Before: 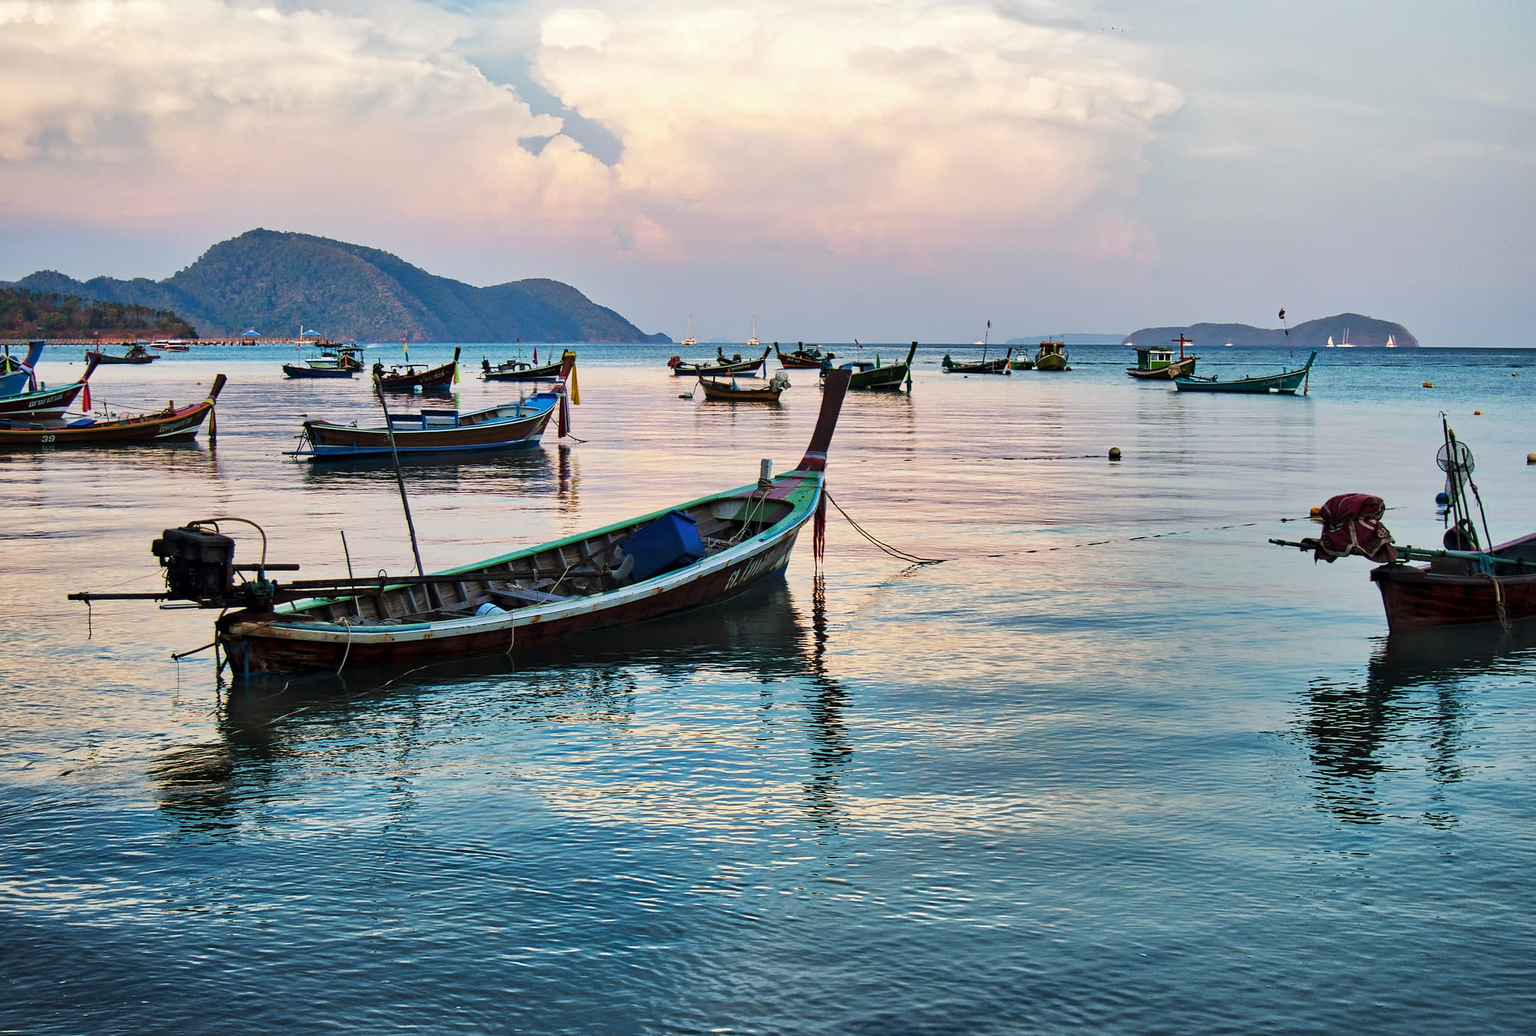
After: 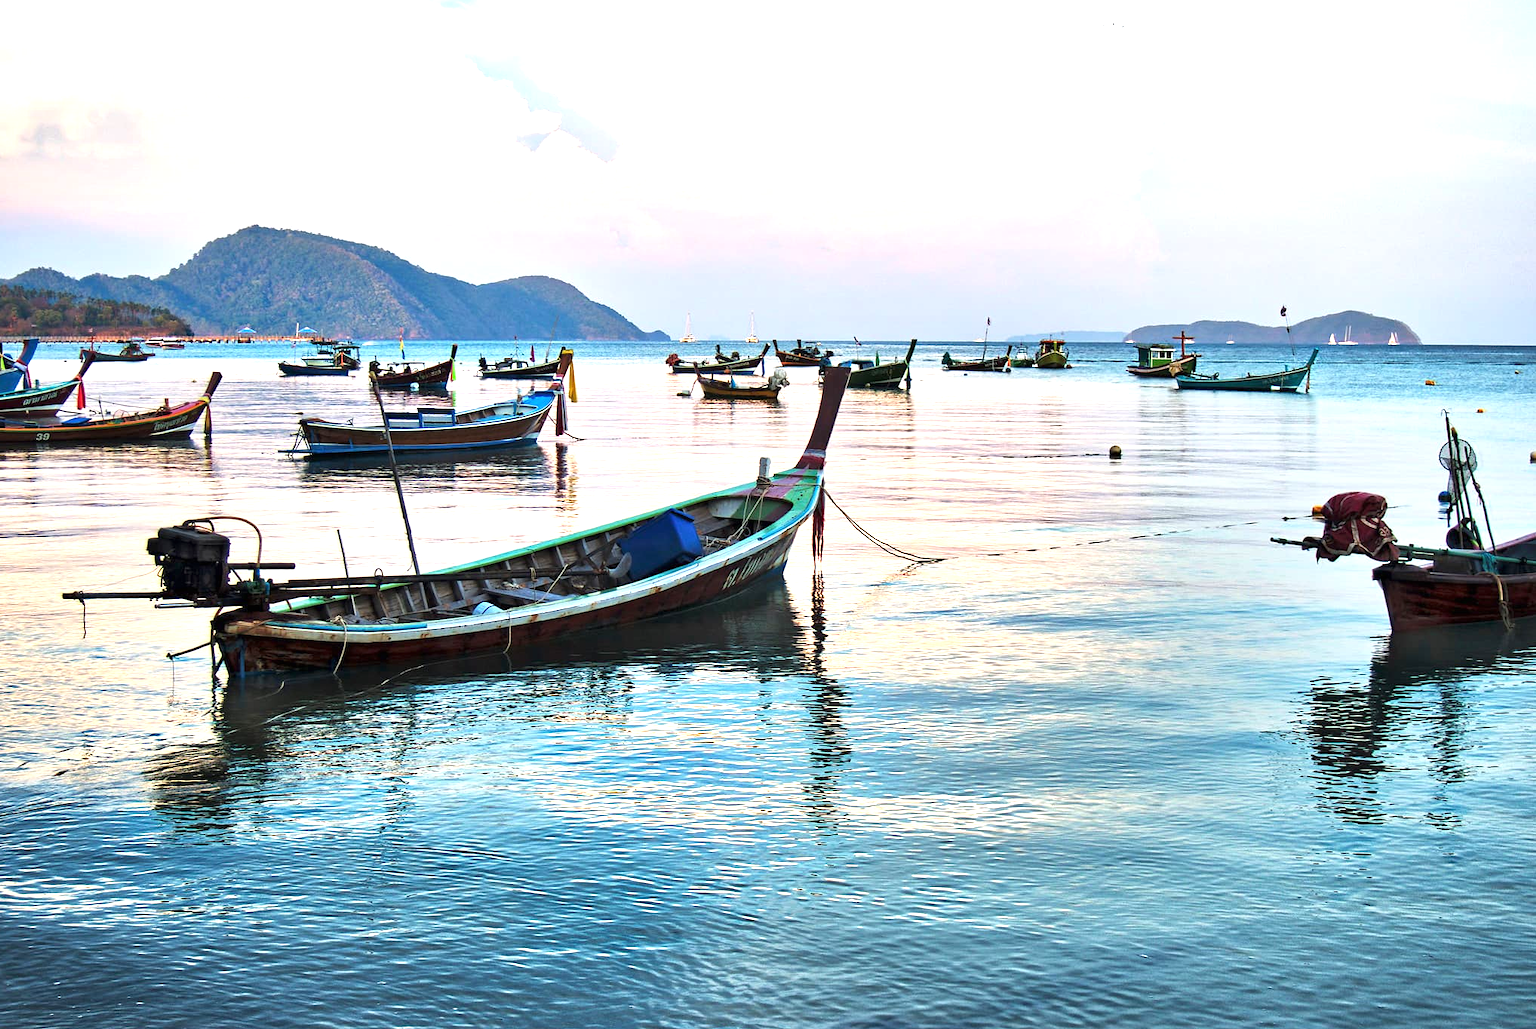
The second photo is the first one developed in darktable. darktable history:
crop: left 0.428%, top 0.492%, right 0.142%, bottom 0.645%
exposure: black level correction 0, exposure 1.023 EV, compensate highlight preservation false
